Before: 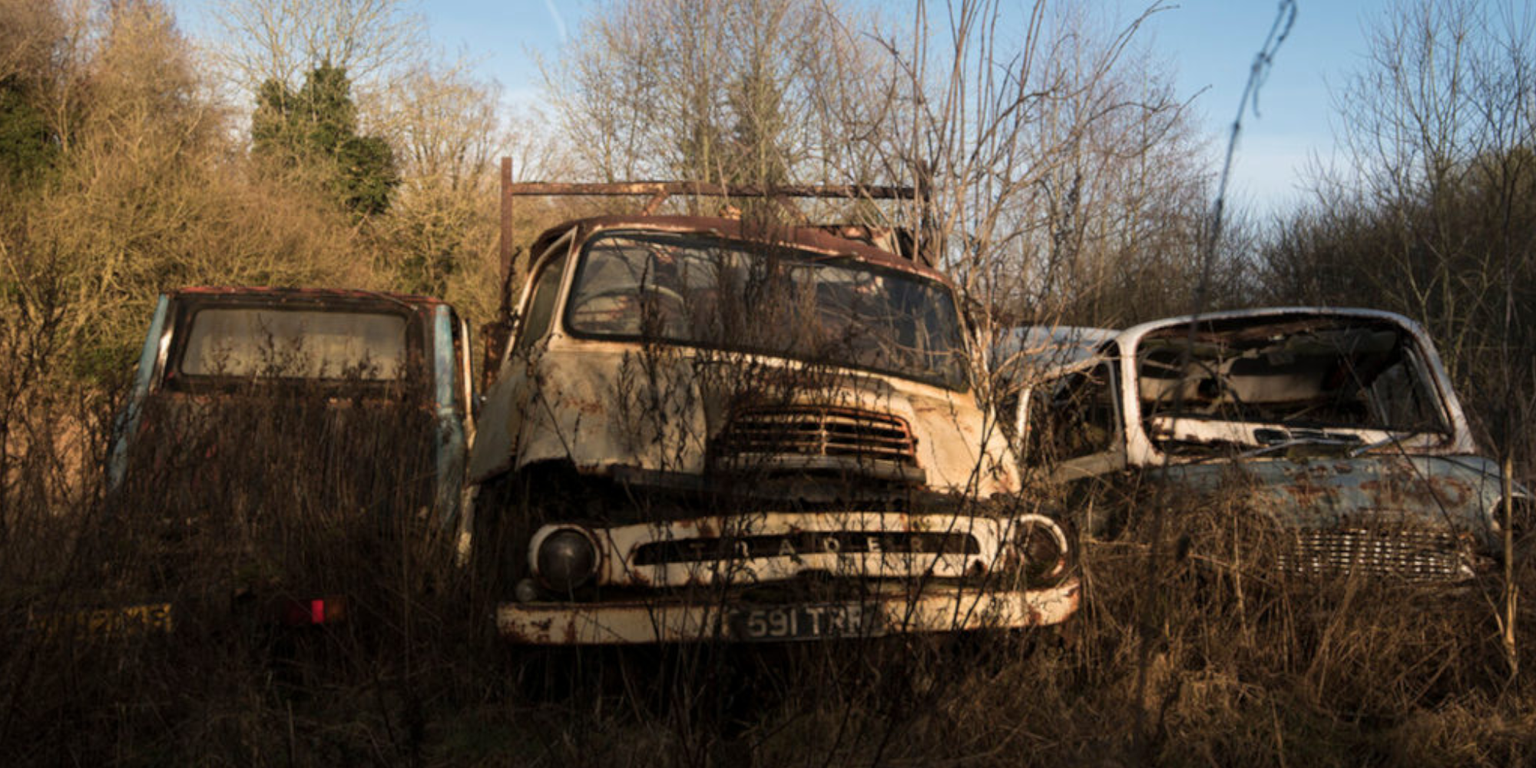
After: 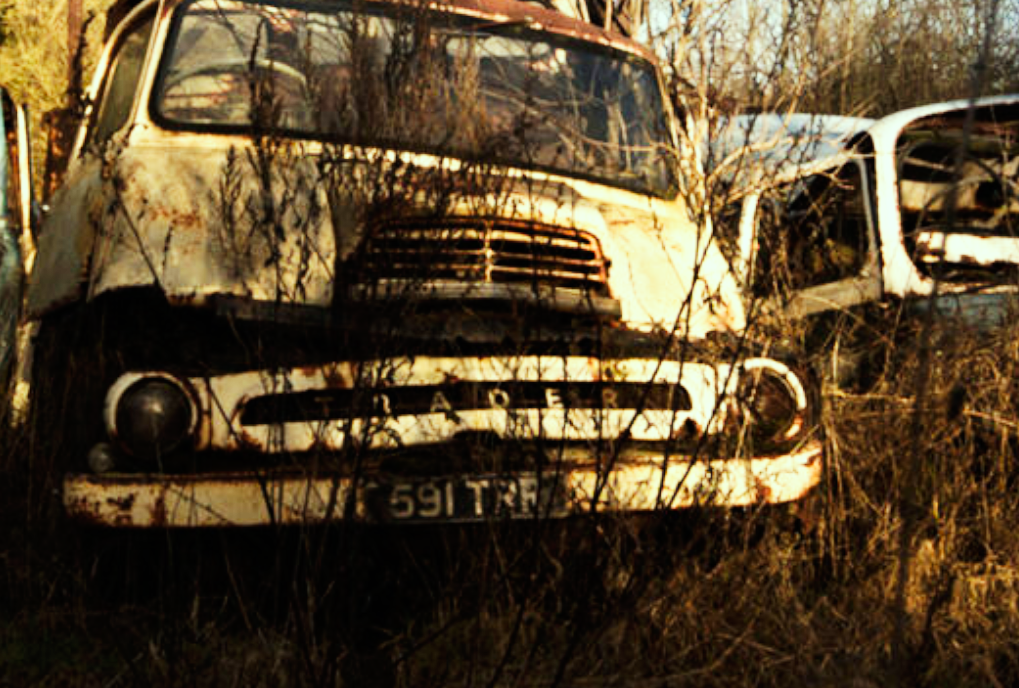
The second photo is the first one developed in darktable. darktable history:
color correction: highlights a* -8, highlights b* 3.1
crop and rotate: left 29.237%, top 31.152%, right 19.807%
base curve: curves: ch0 [(0, 0) (0.007, 0.004) (0.027, 0.03) (0.046, 0.07) (0.207, 0.54) (0.442, 0.872) (0.673, 0.972) (1, 1)], preserve colors none
